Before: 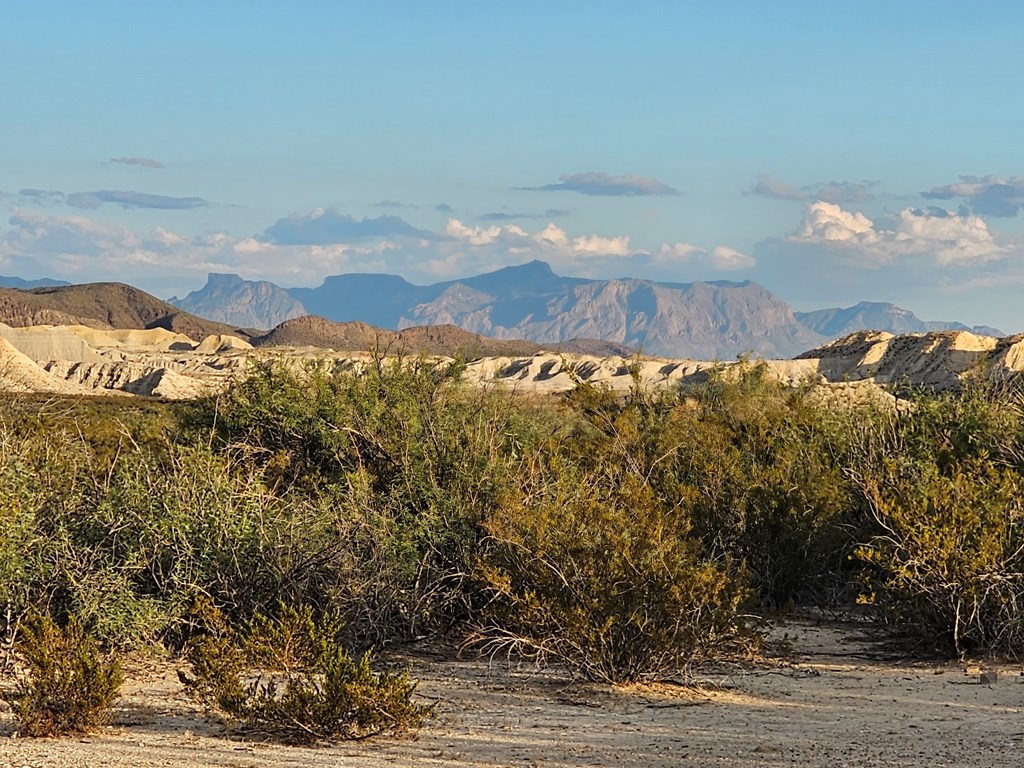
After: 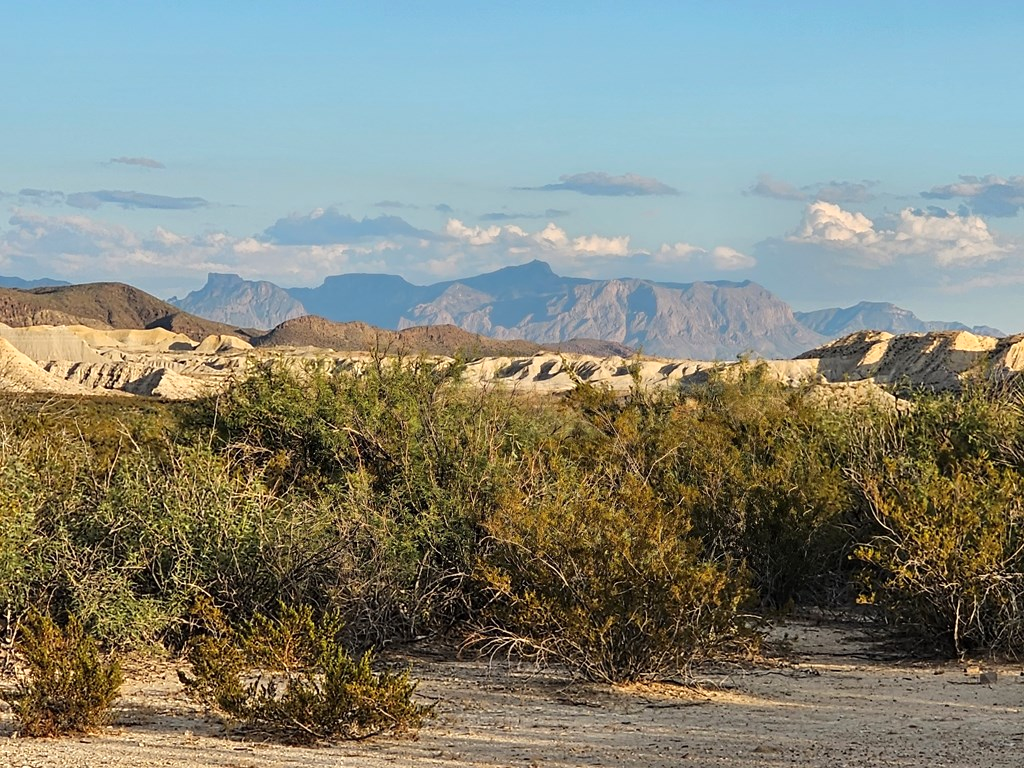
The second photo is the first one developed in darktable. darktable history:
exposure: exposure 0.129 EV, compensate highlight preservation false
